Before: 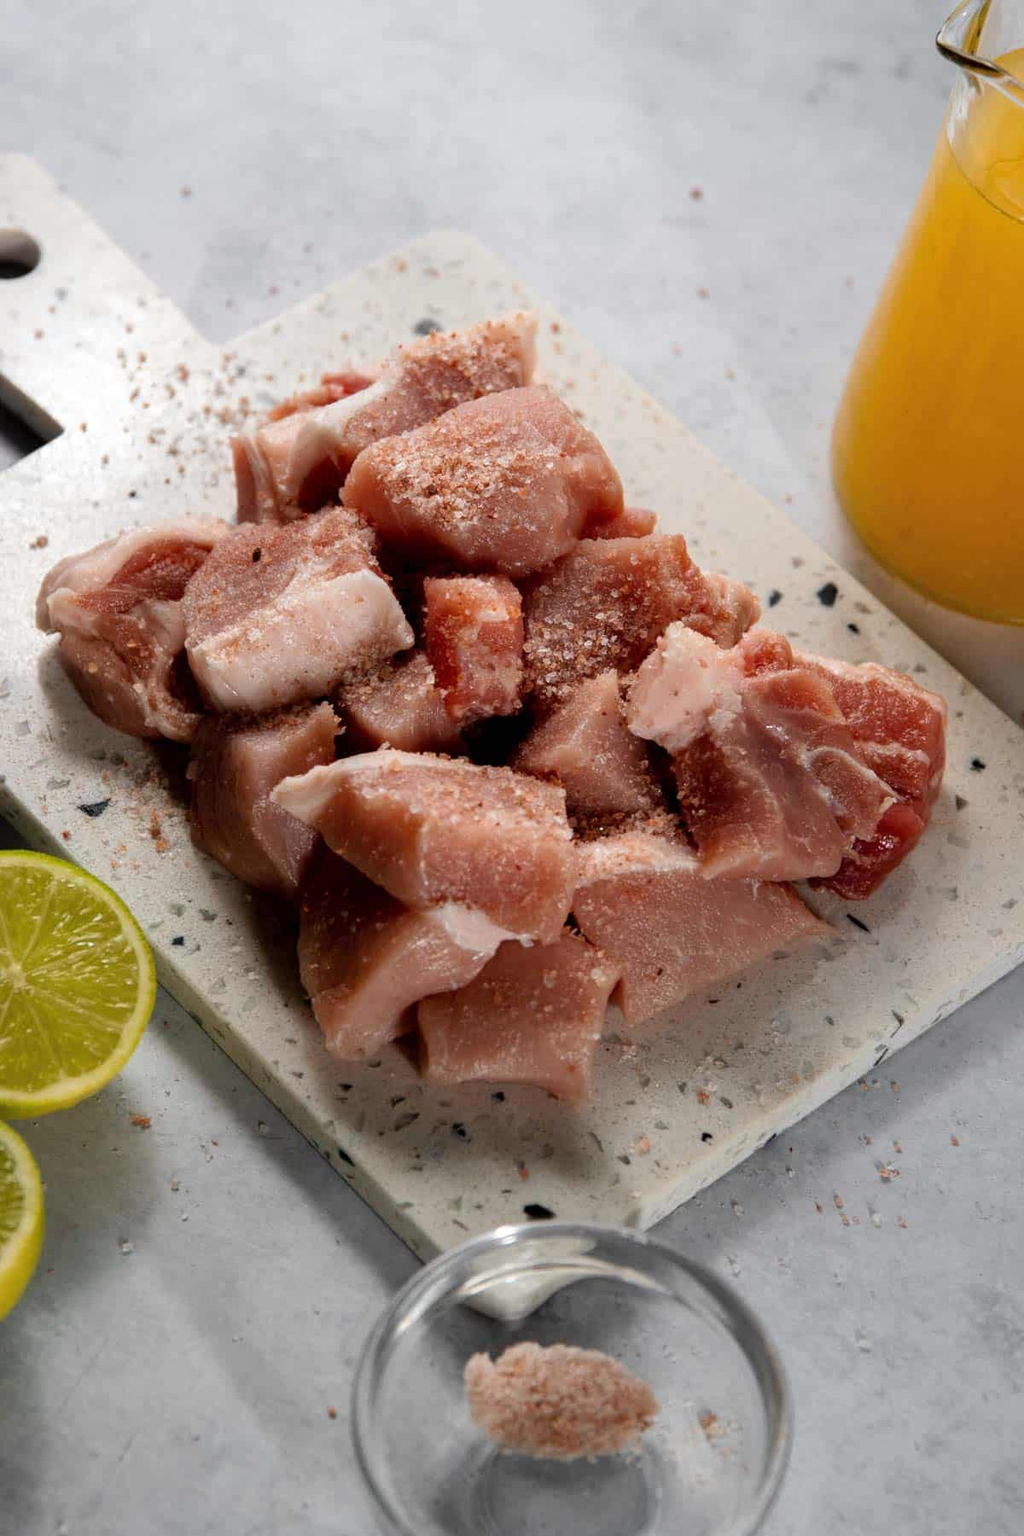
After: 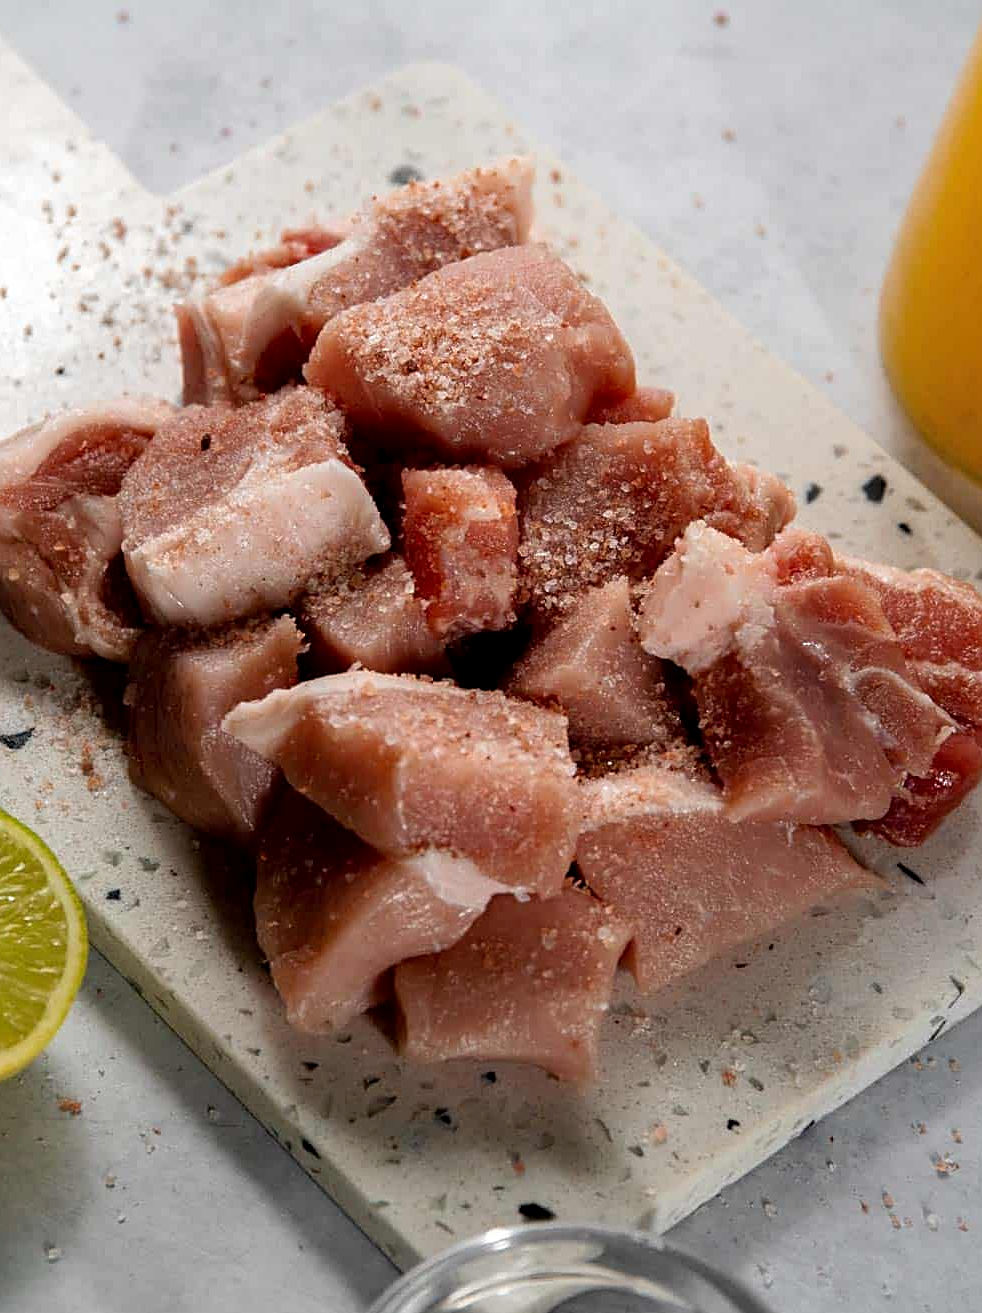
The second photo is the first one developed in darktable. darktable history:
crop: left 7.935%, top 11.611%, right 10.207%, bottom 15.401%
exposure: black level correction 0.002, compensate highlight preservation false
sharpen: on, module defaults
